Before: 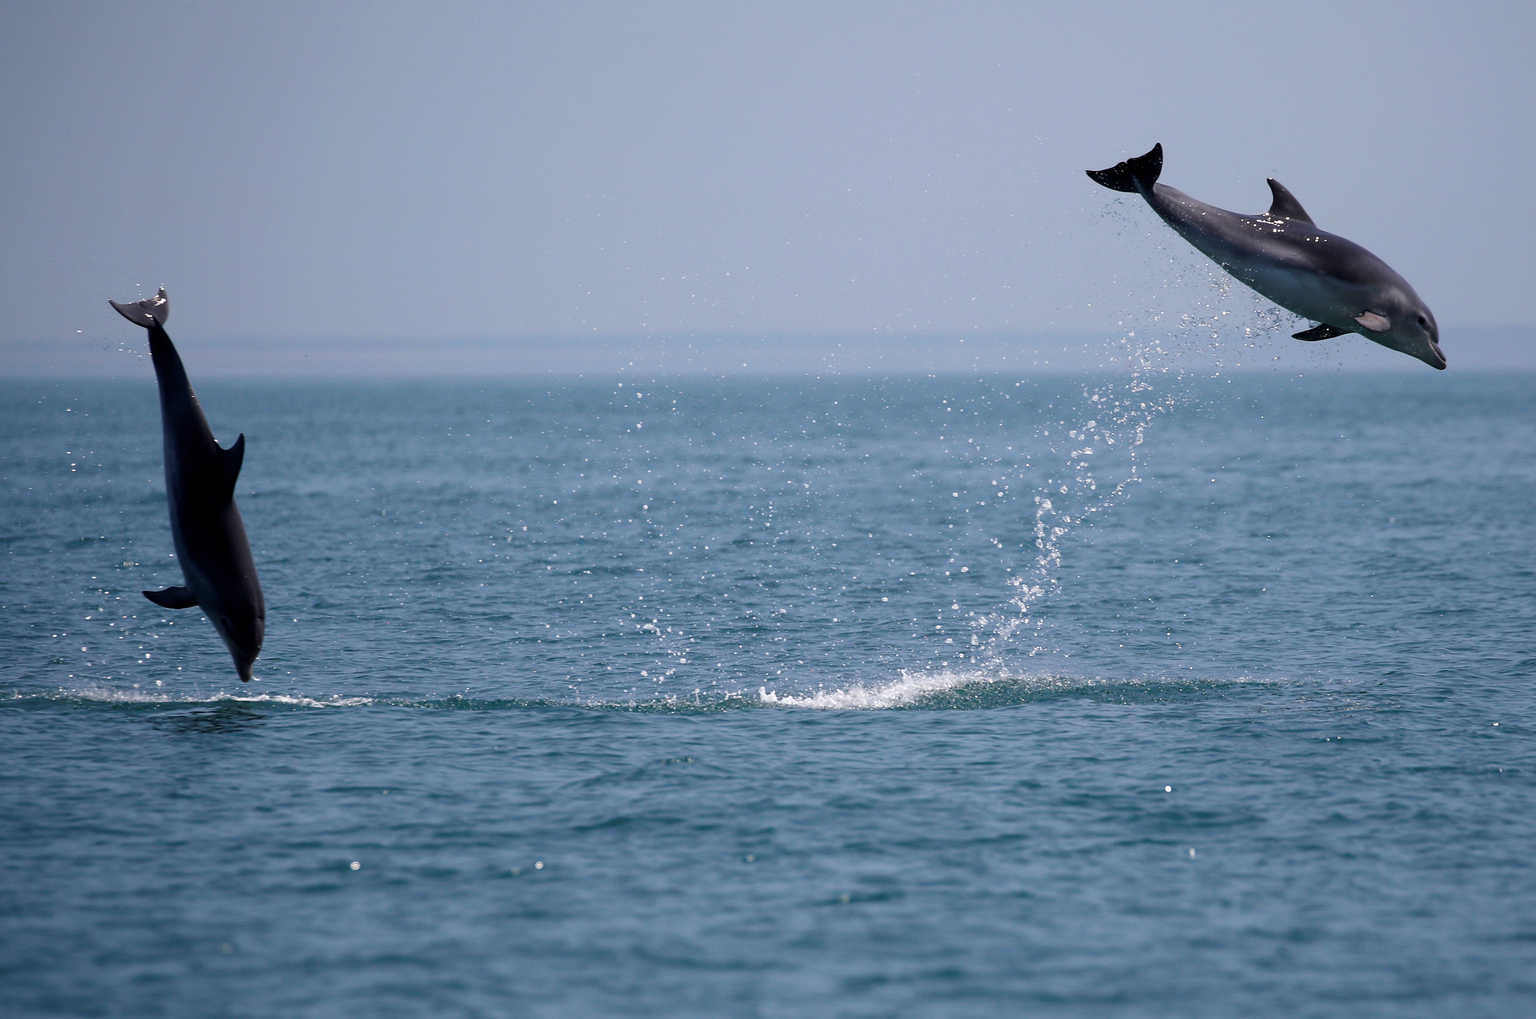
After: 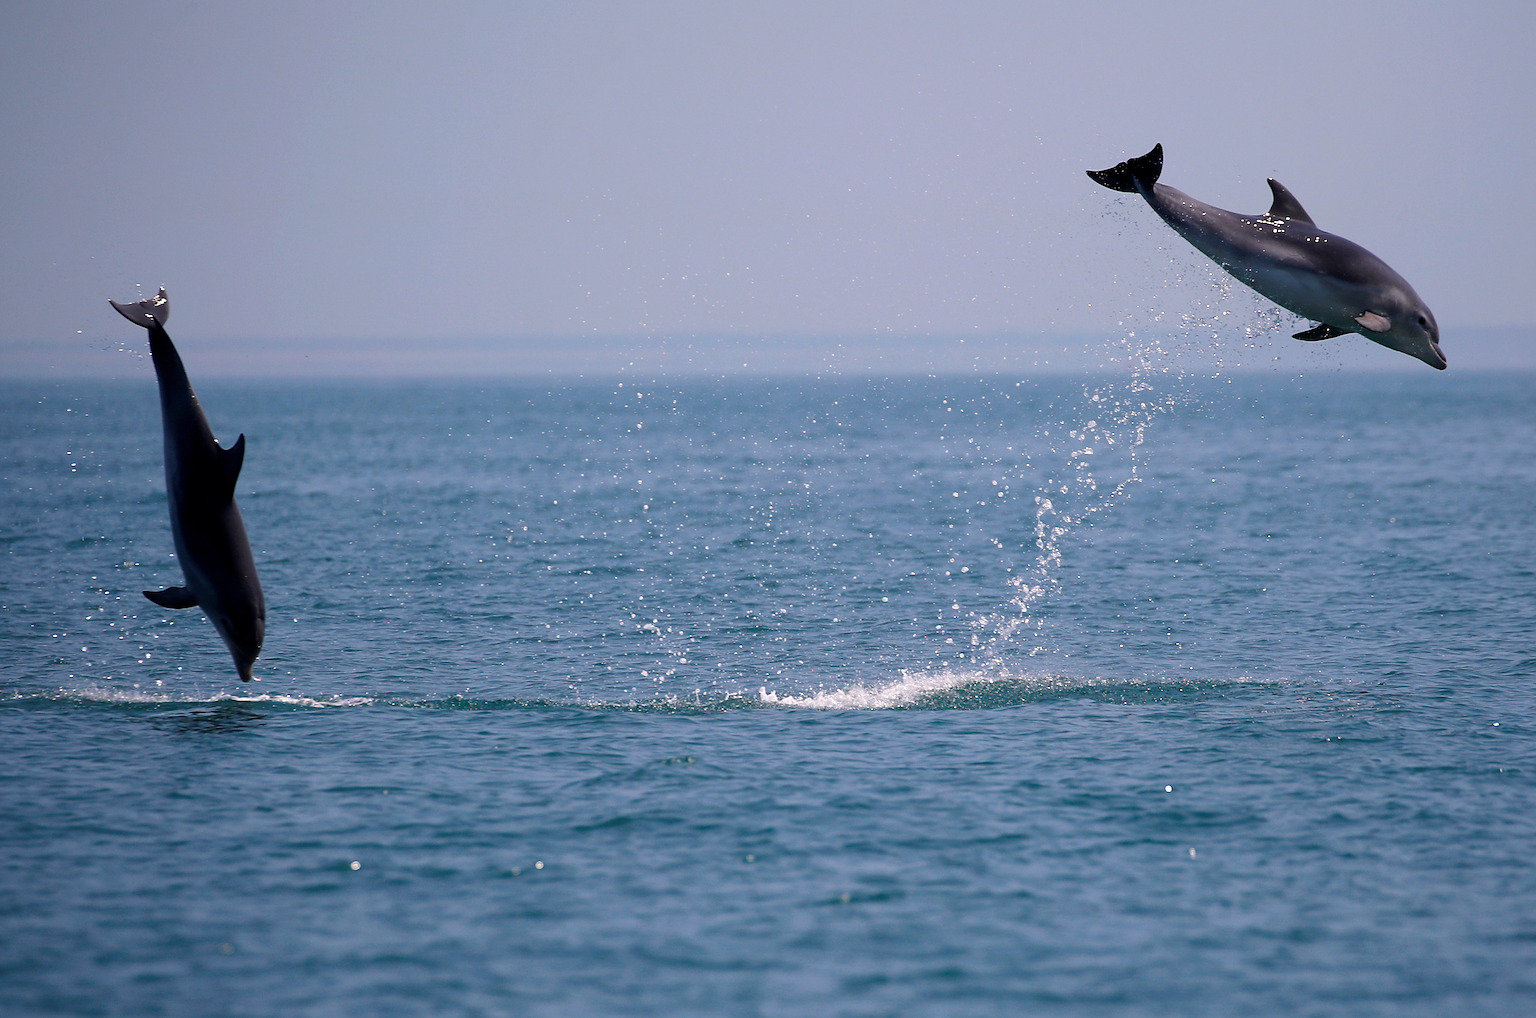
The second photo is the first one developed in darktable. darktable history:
color correction: highlights a* 3.22, highlights b* 1.93, saturation 1.19
sharpen: on, module defaults
